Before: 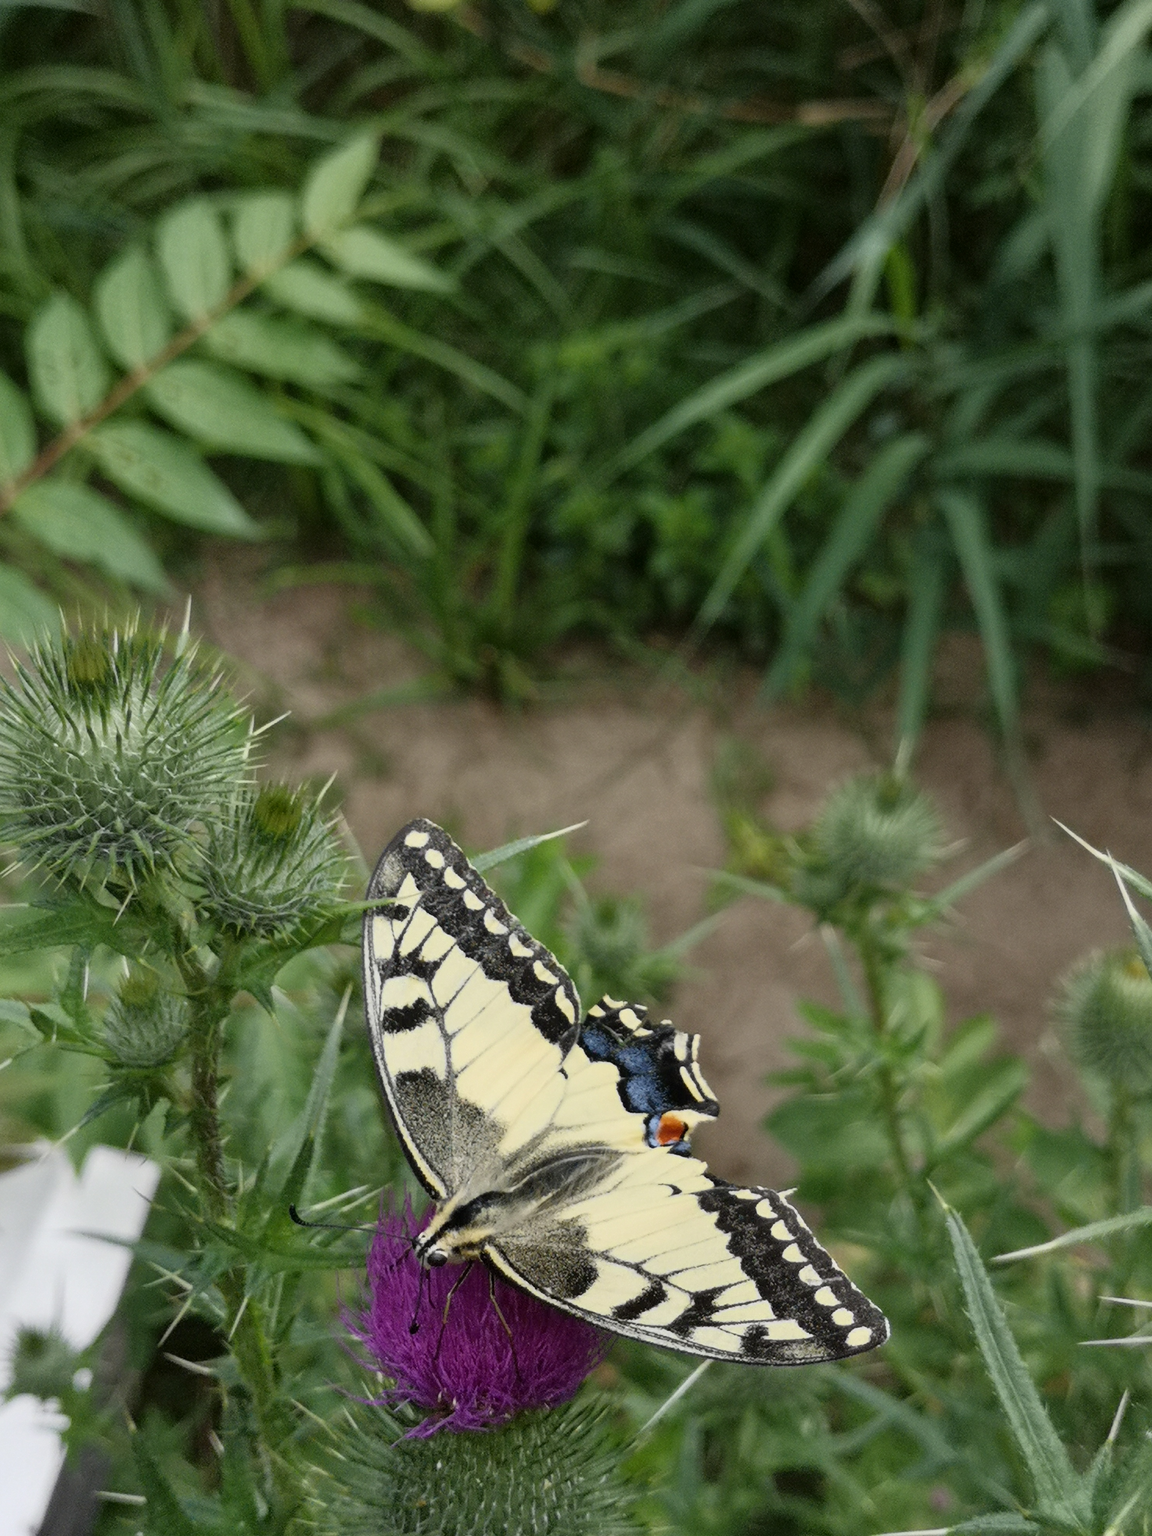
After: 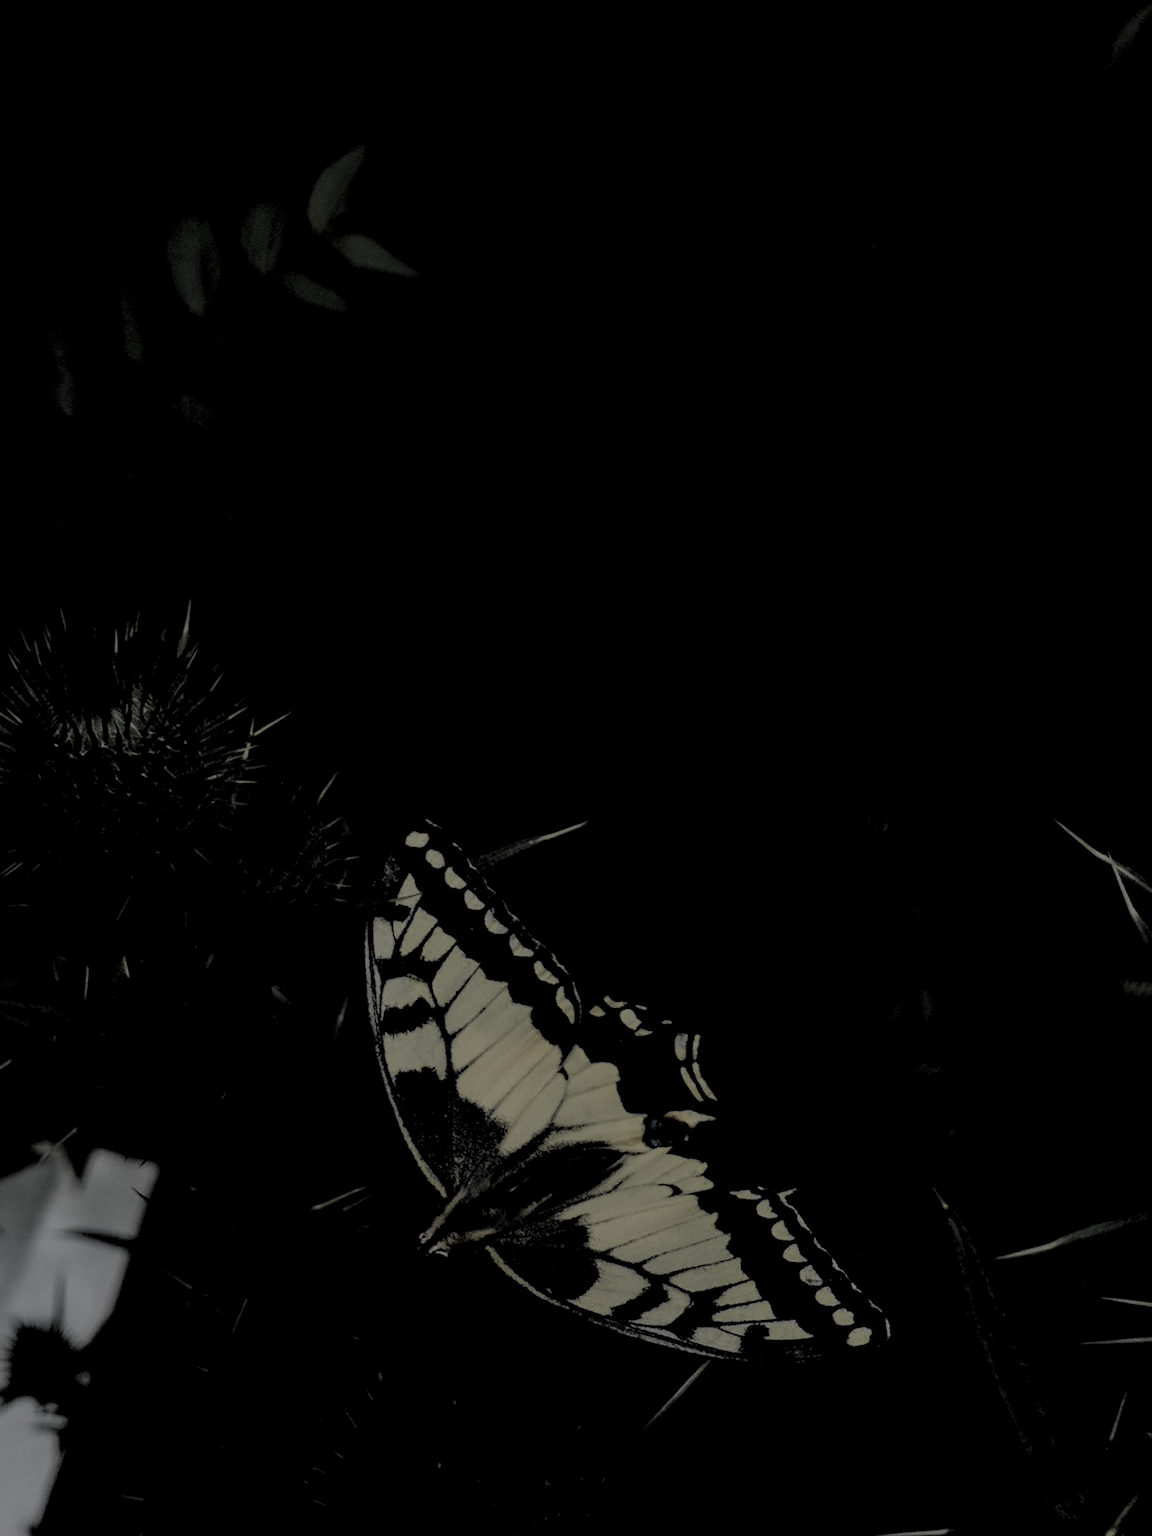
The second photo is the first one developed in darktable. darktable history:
exposure: black level correction 0.009, exposure -0.65 EV, compensate exposure bias true, compensate highlight preservation false
levels: levels [0.514, 0.759, 1]
local contrast: on, module defaults
